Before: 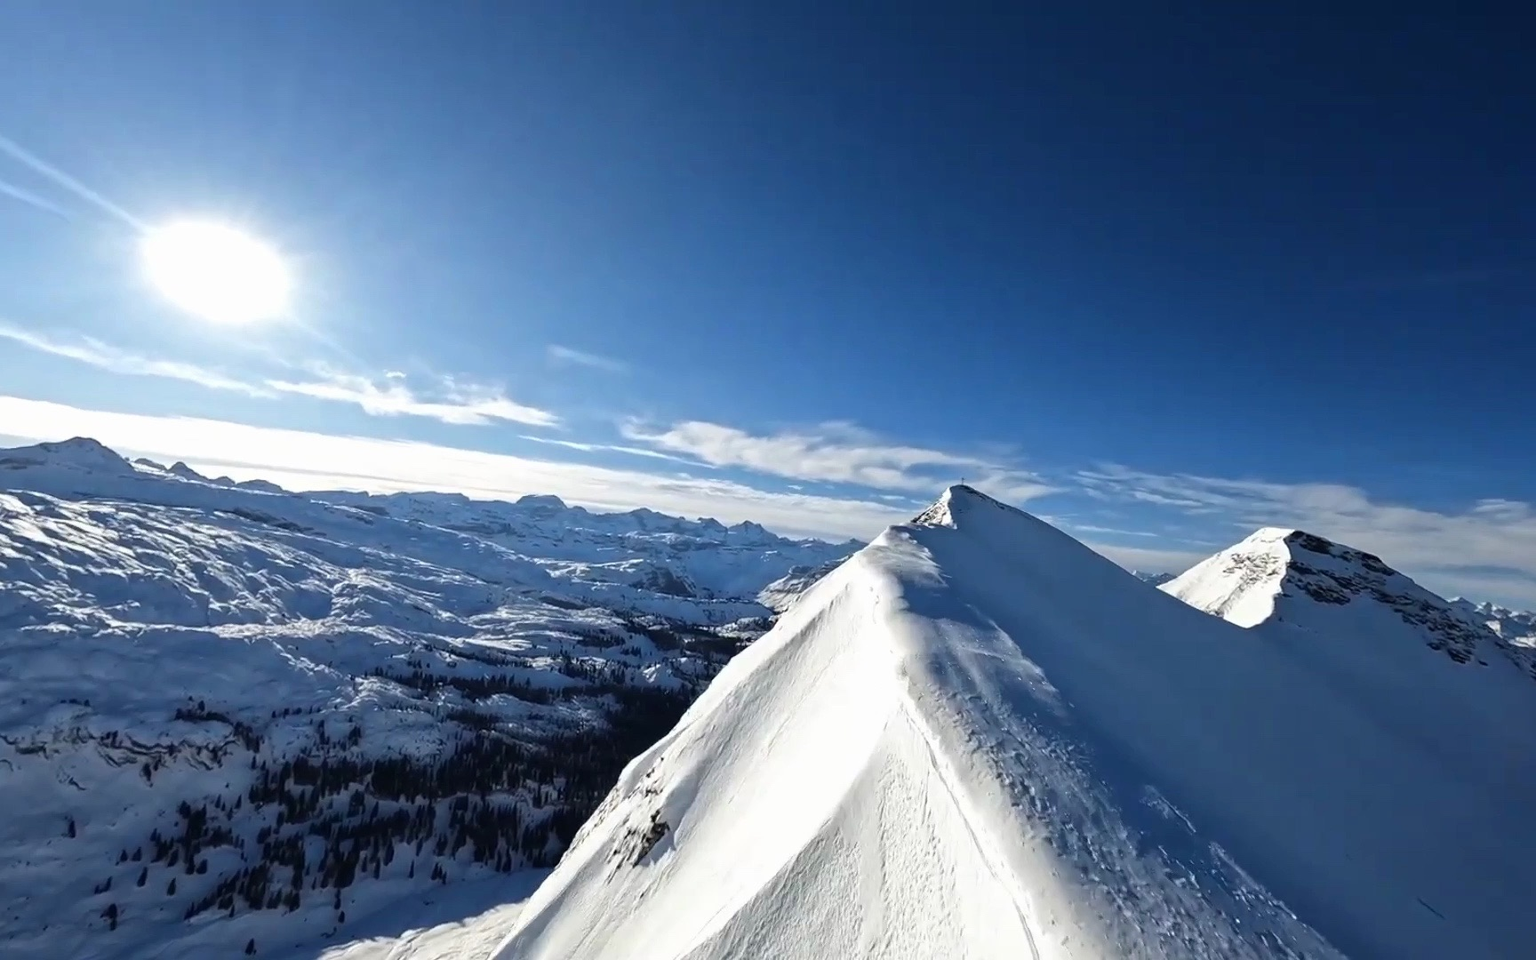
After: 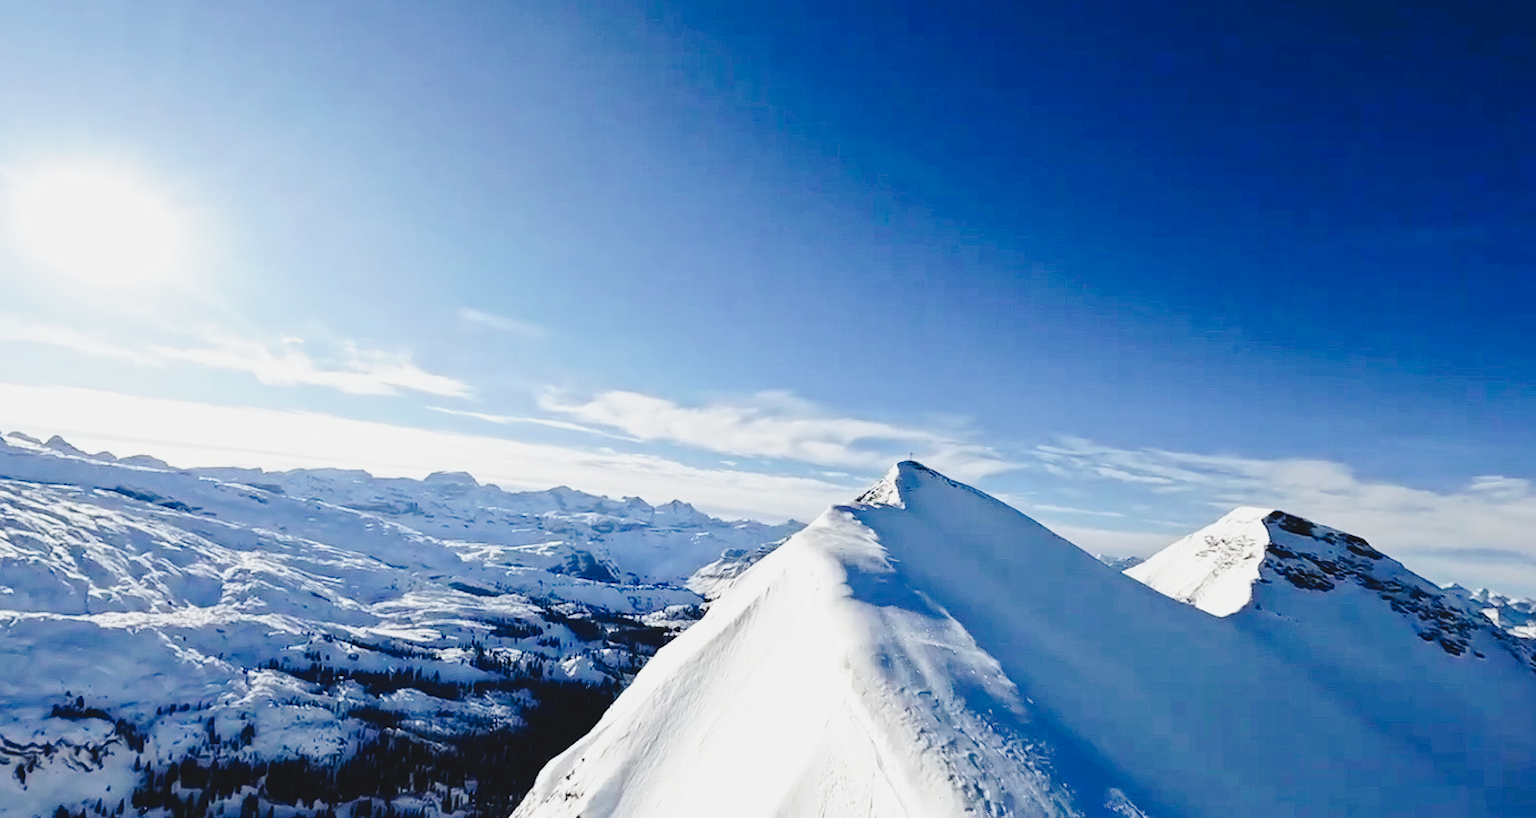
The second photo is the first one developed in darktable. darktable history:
tone curve: curves: ch0 [(0, 0) (0.003, 0.058) (0.011, 0.061) (0.025, 0.065) (0.044, 0.076) (0.069, 0.083) (0.1, 0.09) (0.136, 0.102) (0.177, 0.145) (0.224, 0.196) (0.277, 0.278) (0.335, 0.375) (0.399, 0.486) (0.468, 0.578) (0.543, 0.651) (0.623, 0.717) (0.709, 0.783) (0.801, 0.838) (0.898, 0.91) (1, 1)], preserve colors none
crop: left 8.379%, top 6.587%, bottom 15.261%
base curve: curves: ch0 [(0, 0) (0.088, 0.125) (0.176, 0.251) (0.354, 0.501) (0.613, 0.749) (1, 0.877)], preserve colors none
